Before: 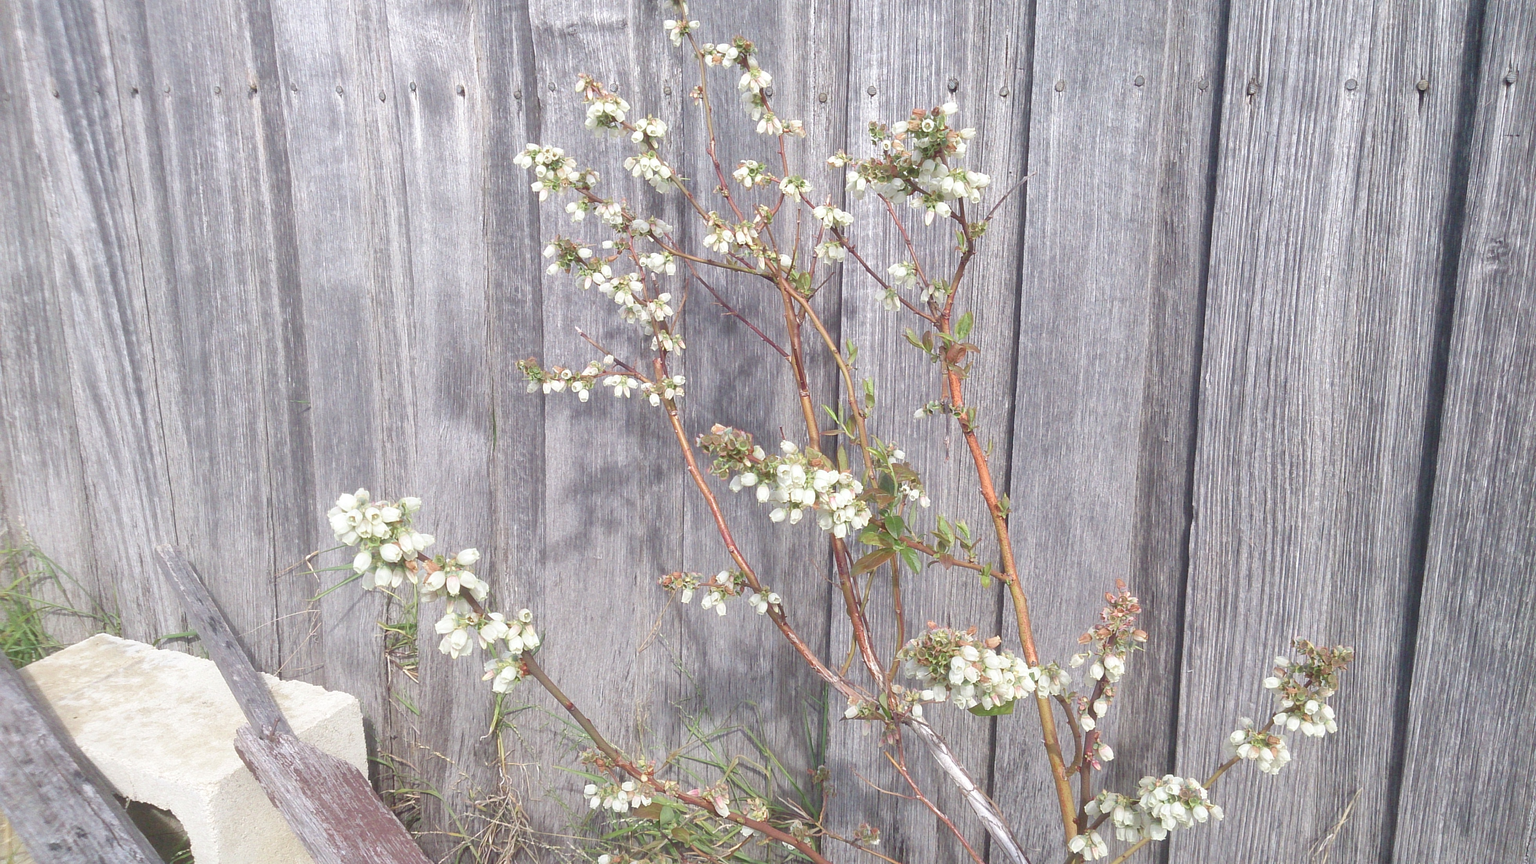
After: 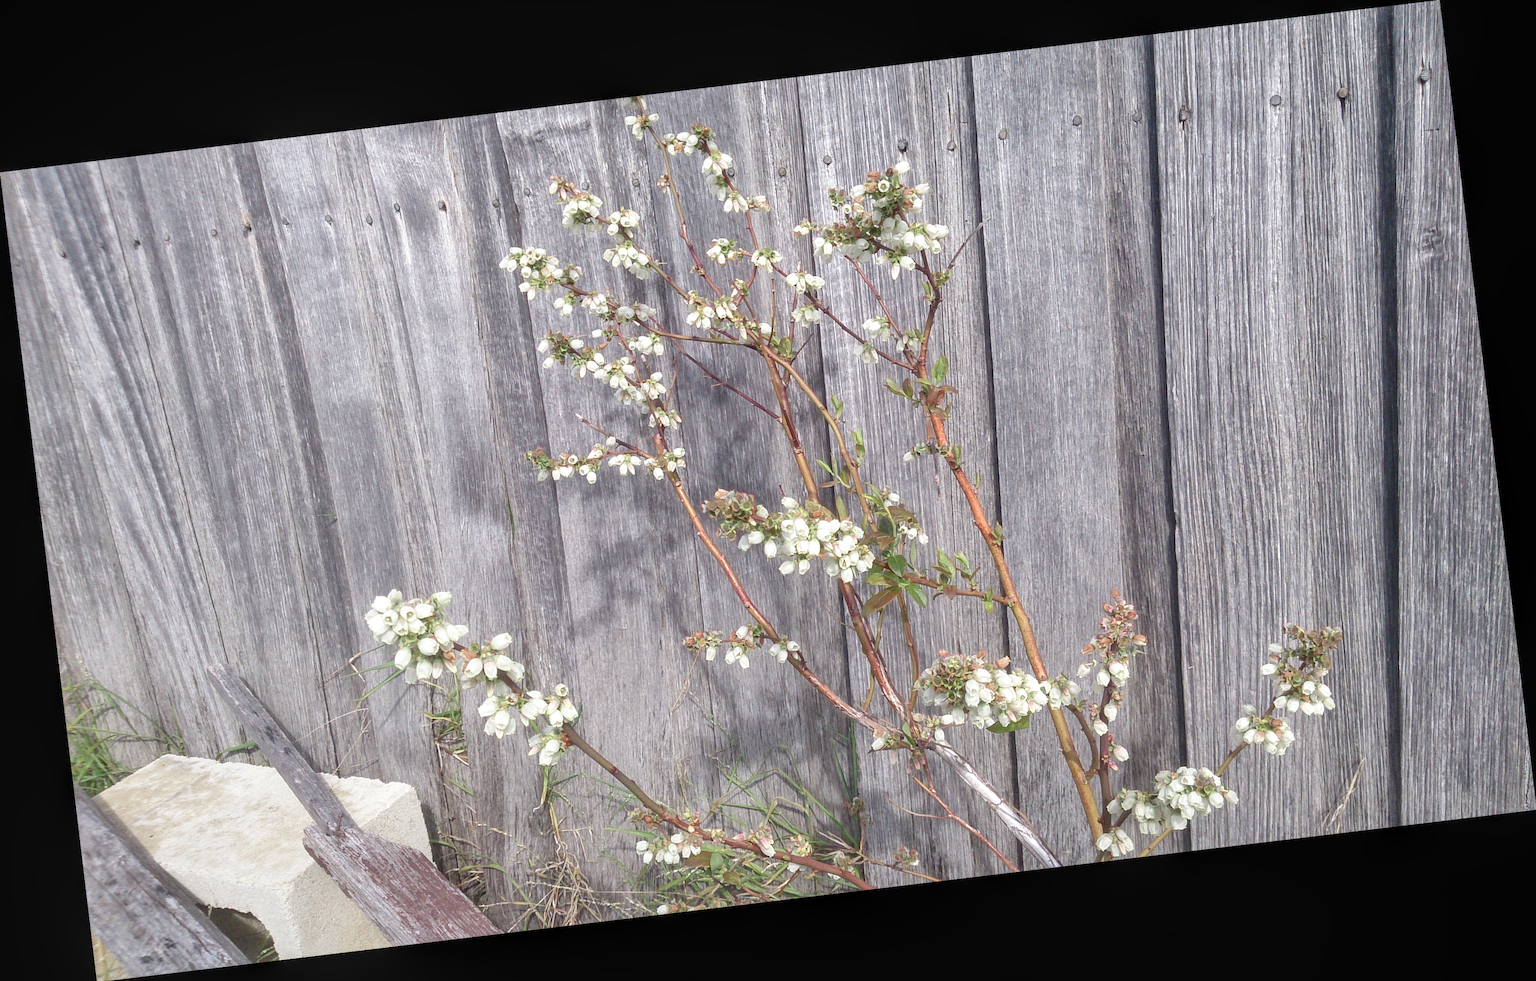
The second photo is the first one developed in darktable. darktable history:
rotate and perspective: rotation -6.83°, automatic cropping off
local contrast: on, module defaults
